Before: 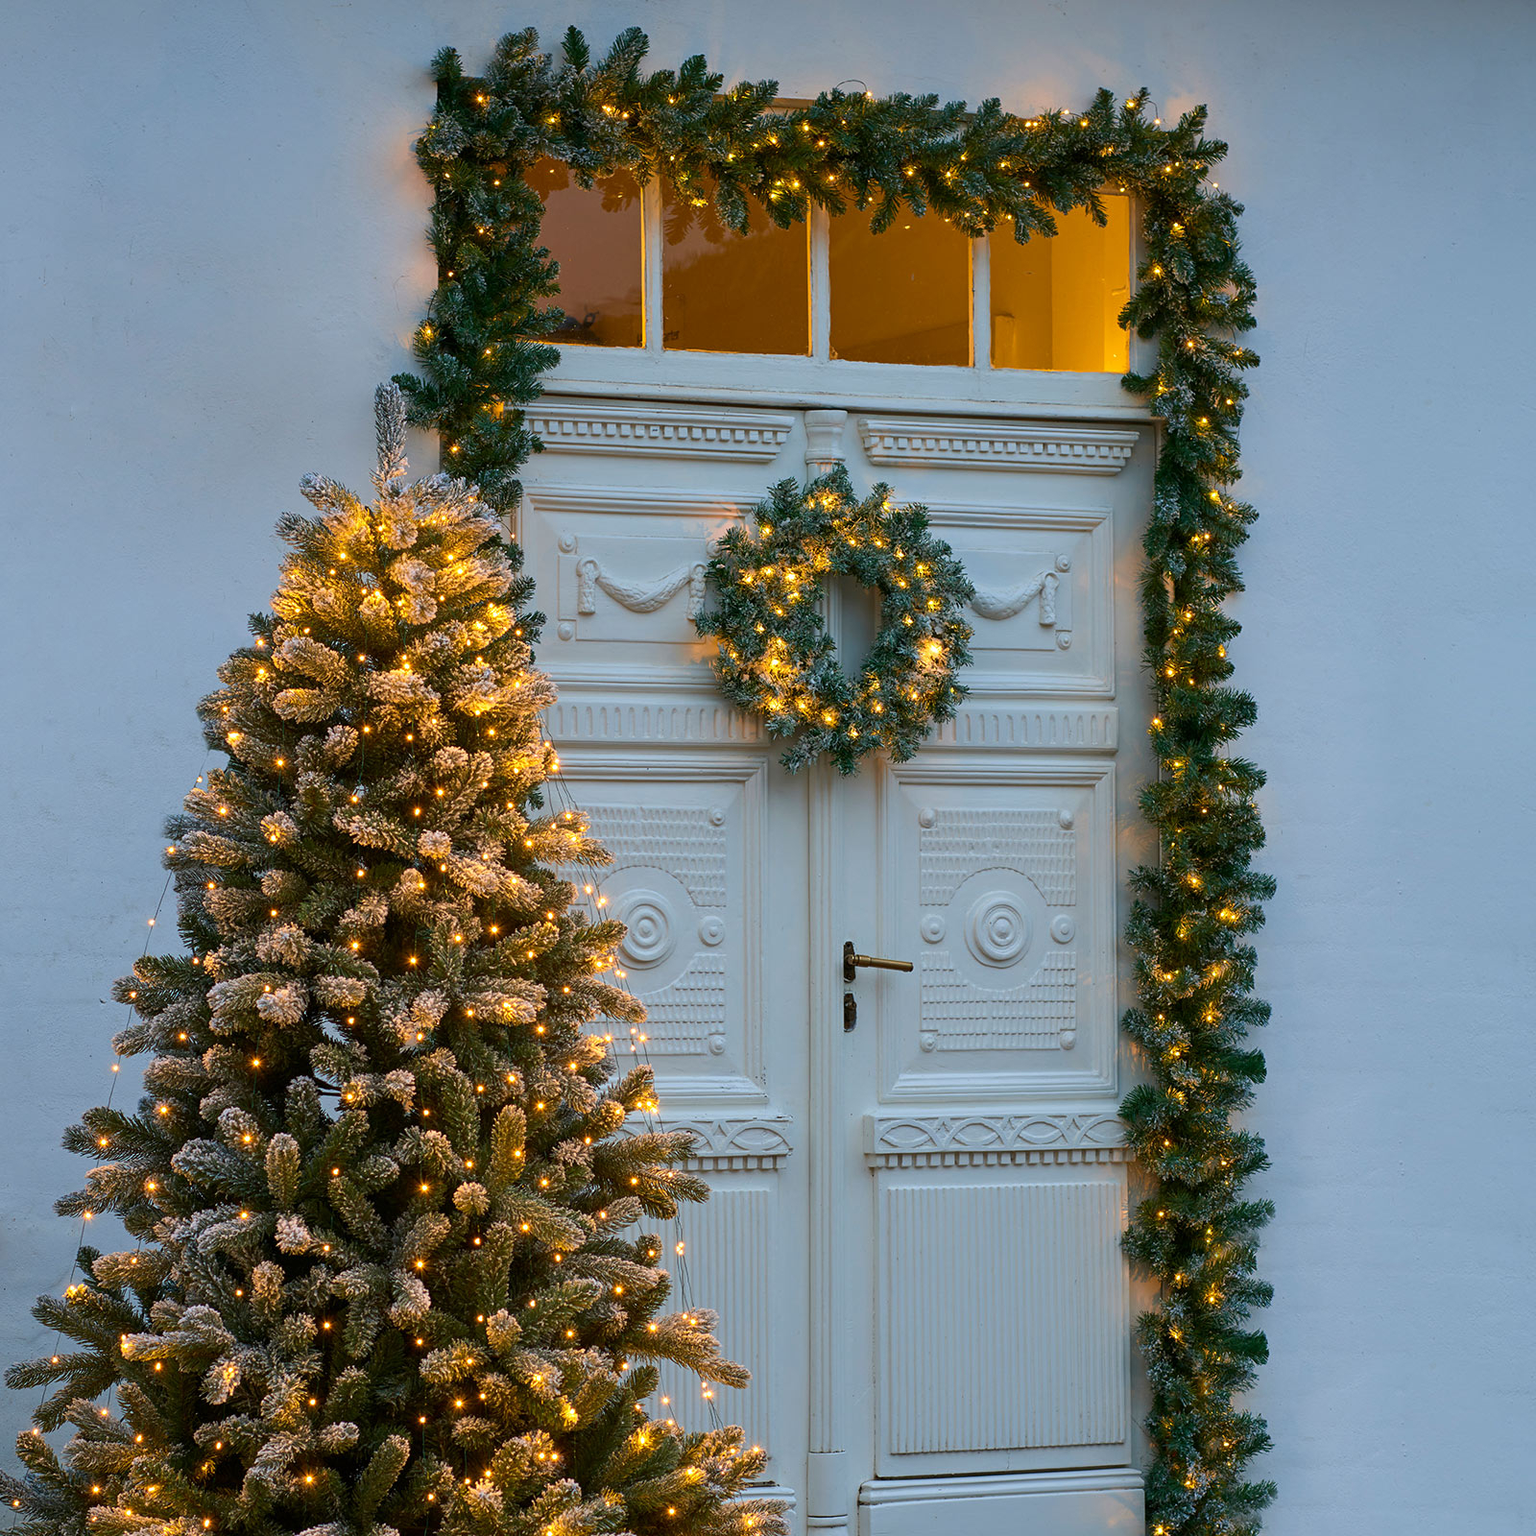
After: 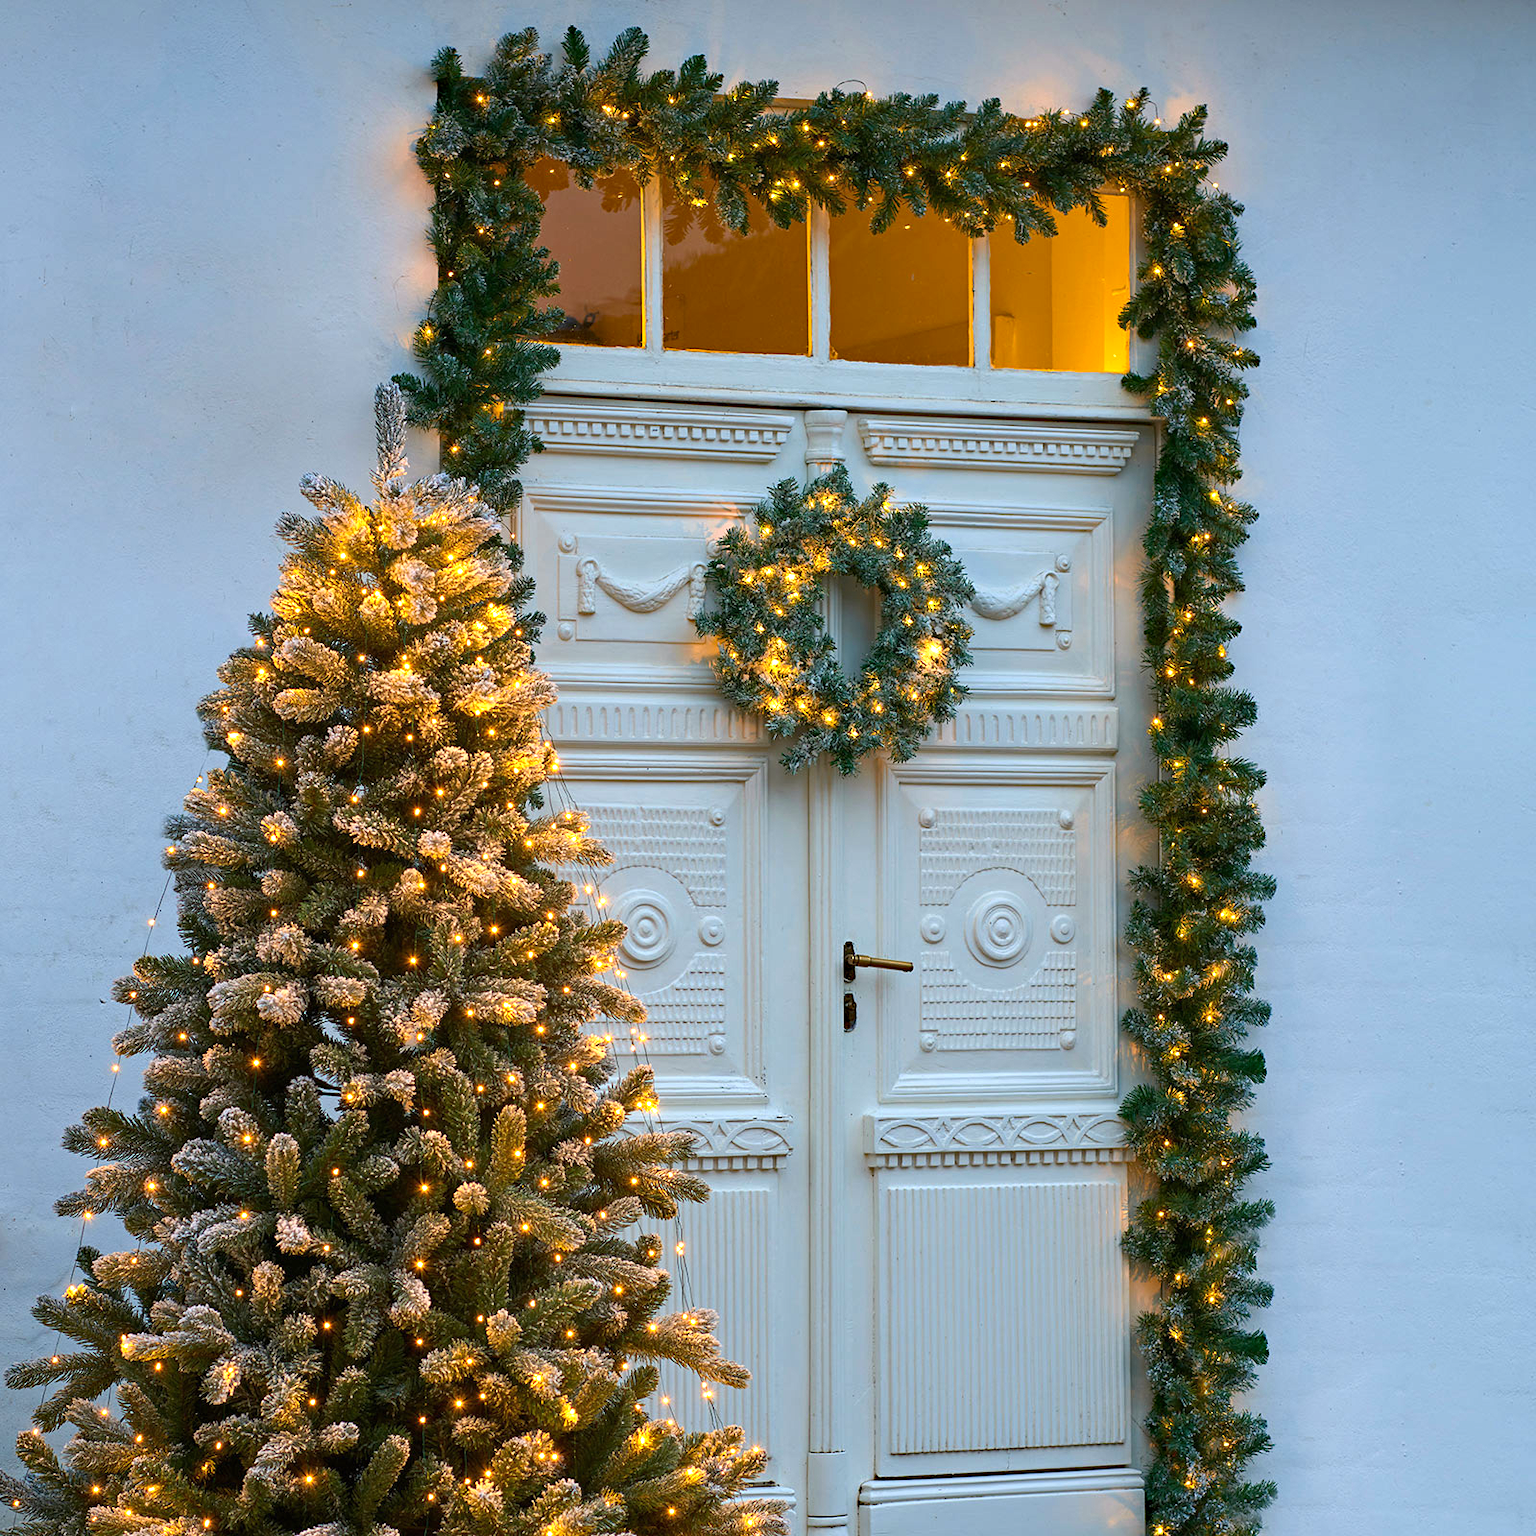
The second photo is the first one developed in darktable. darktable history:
exposure: black level correction 0, exposure 0.499 EV, compensate highlight preservation false
haze removal: compatibility mode true, adaptive false
